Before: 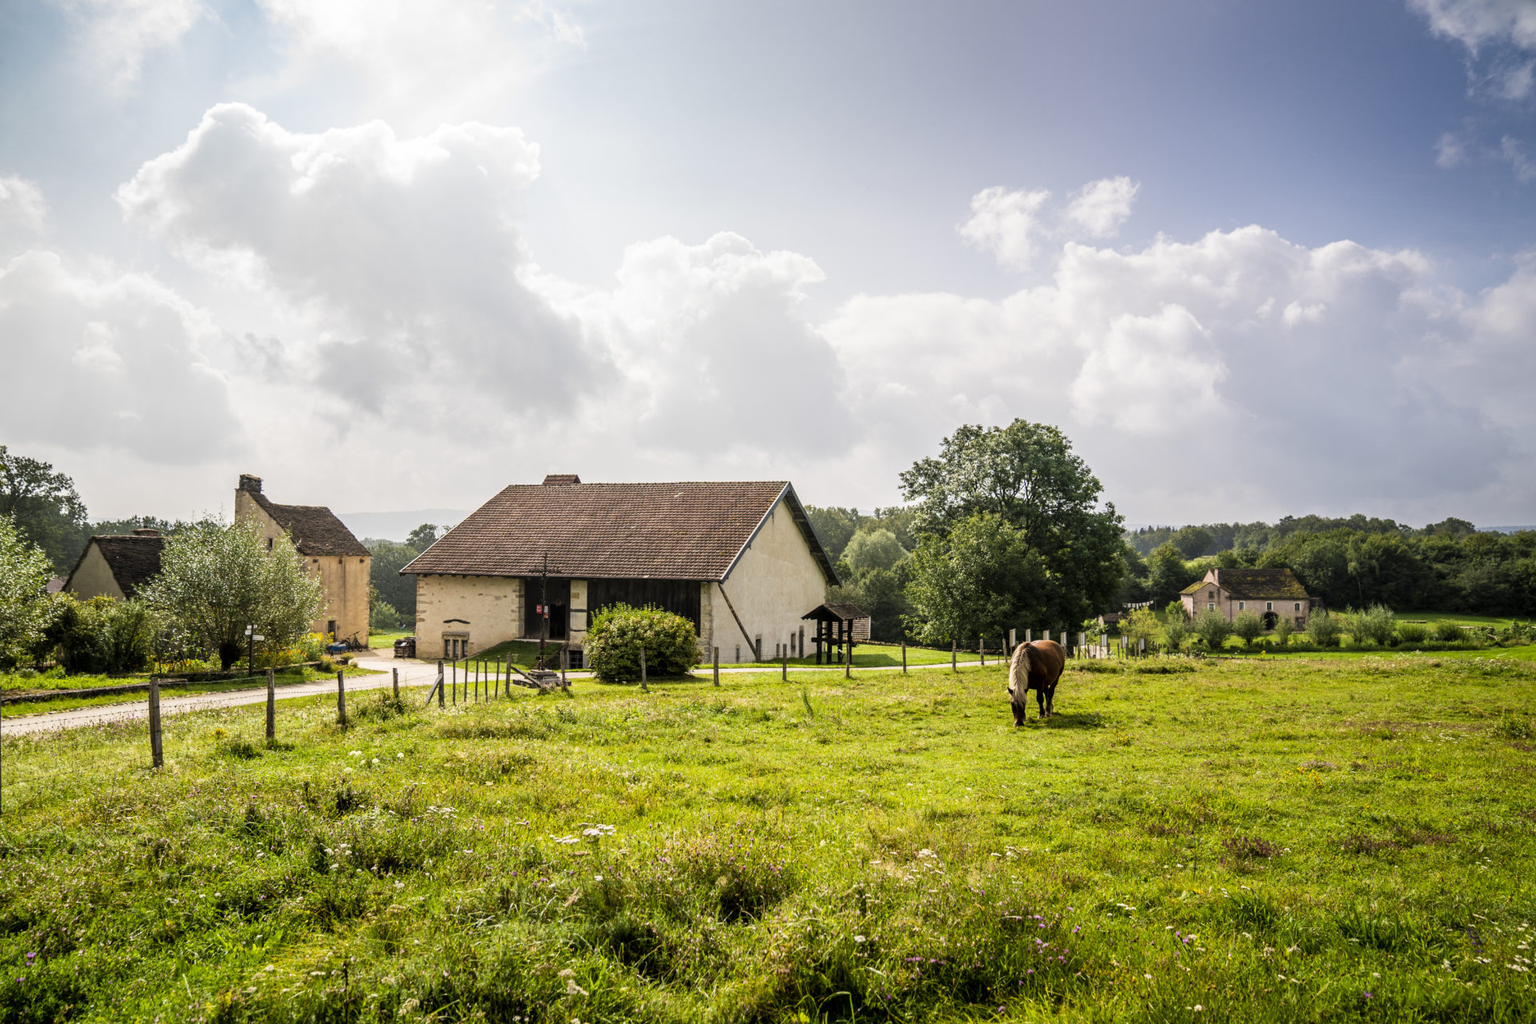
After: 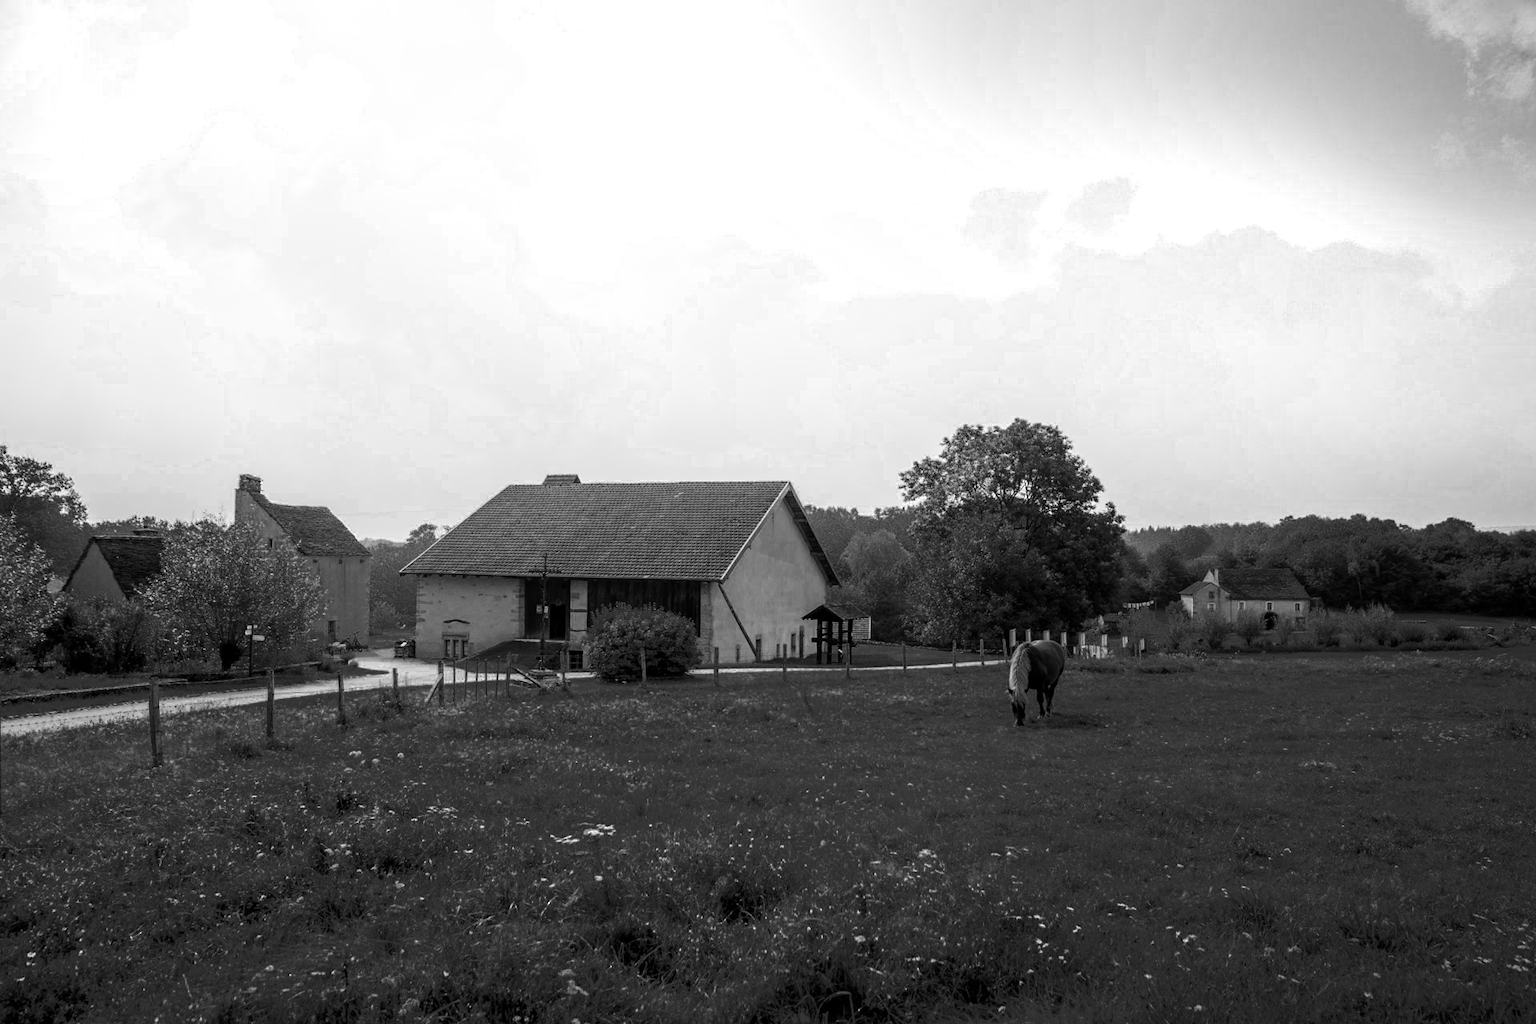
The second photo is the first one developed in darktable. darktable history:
shadows and highlights: shadows -38.66, highlights 63.82, soften with gaussian
color zones: curves: ch0 [(0.287, 0.048) (0.493, 0.484) (0.737, 0.816)]; ch1 [(0, 0) (0.143, 0) (0.286, 0) (0.429, 0) (0.571, 0) (0.714, 0) (0.857, 0)], mix 27.57%
